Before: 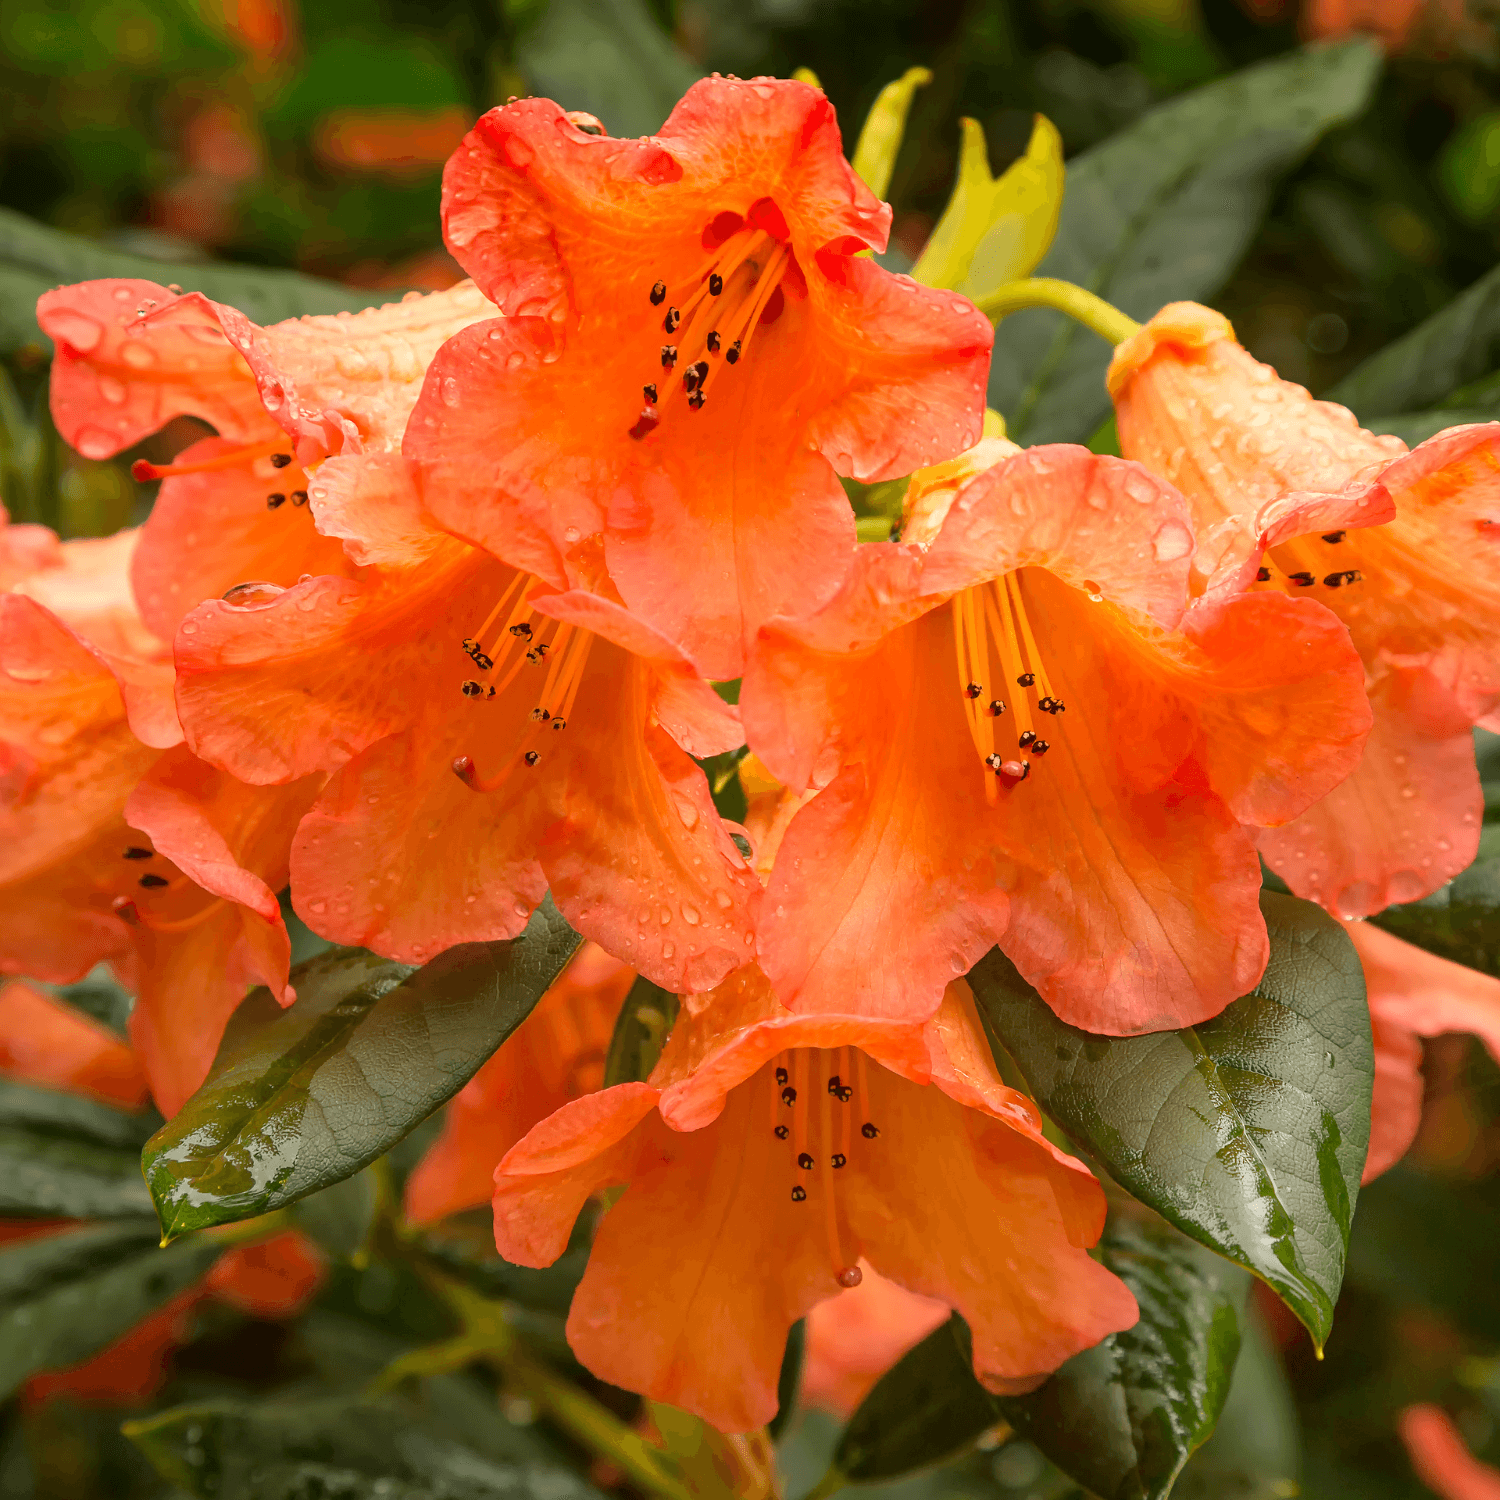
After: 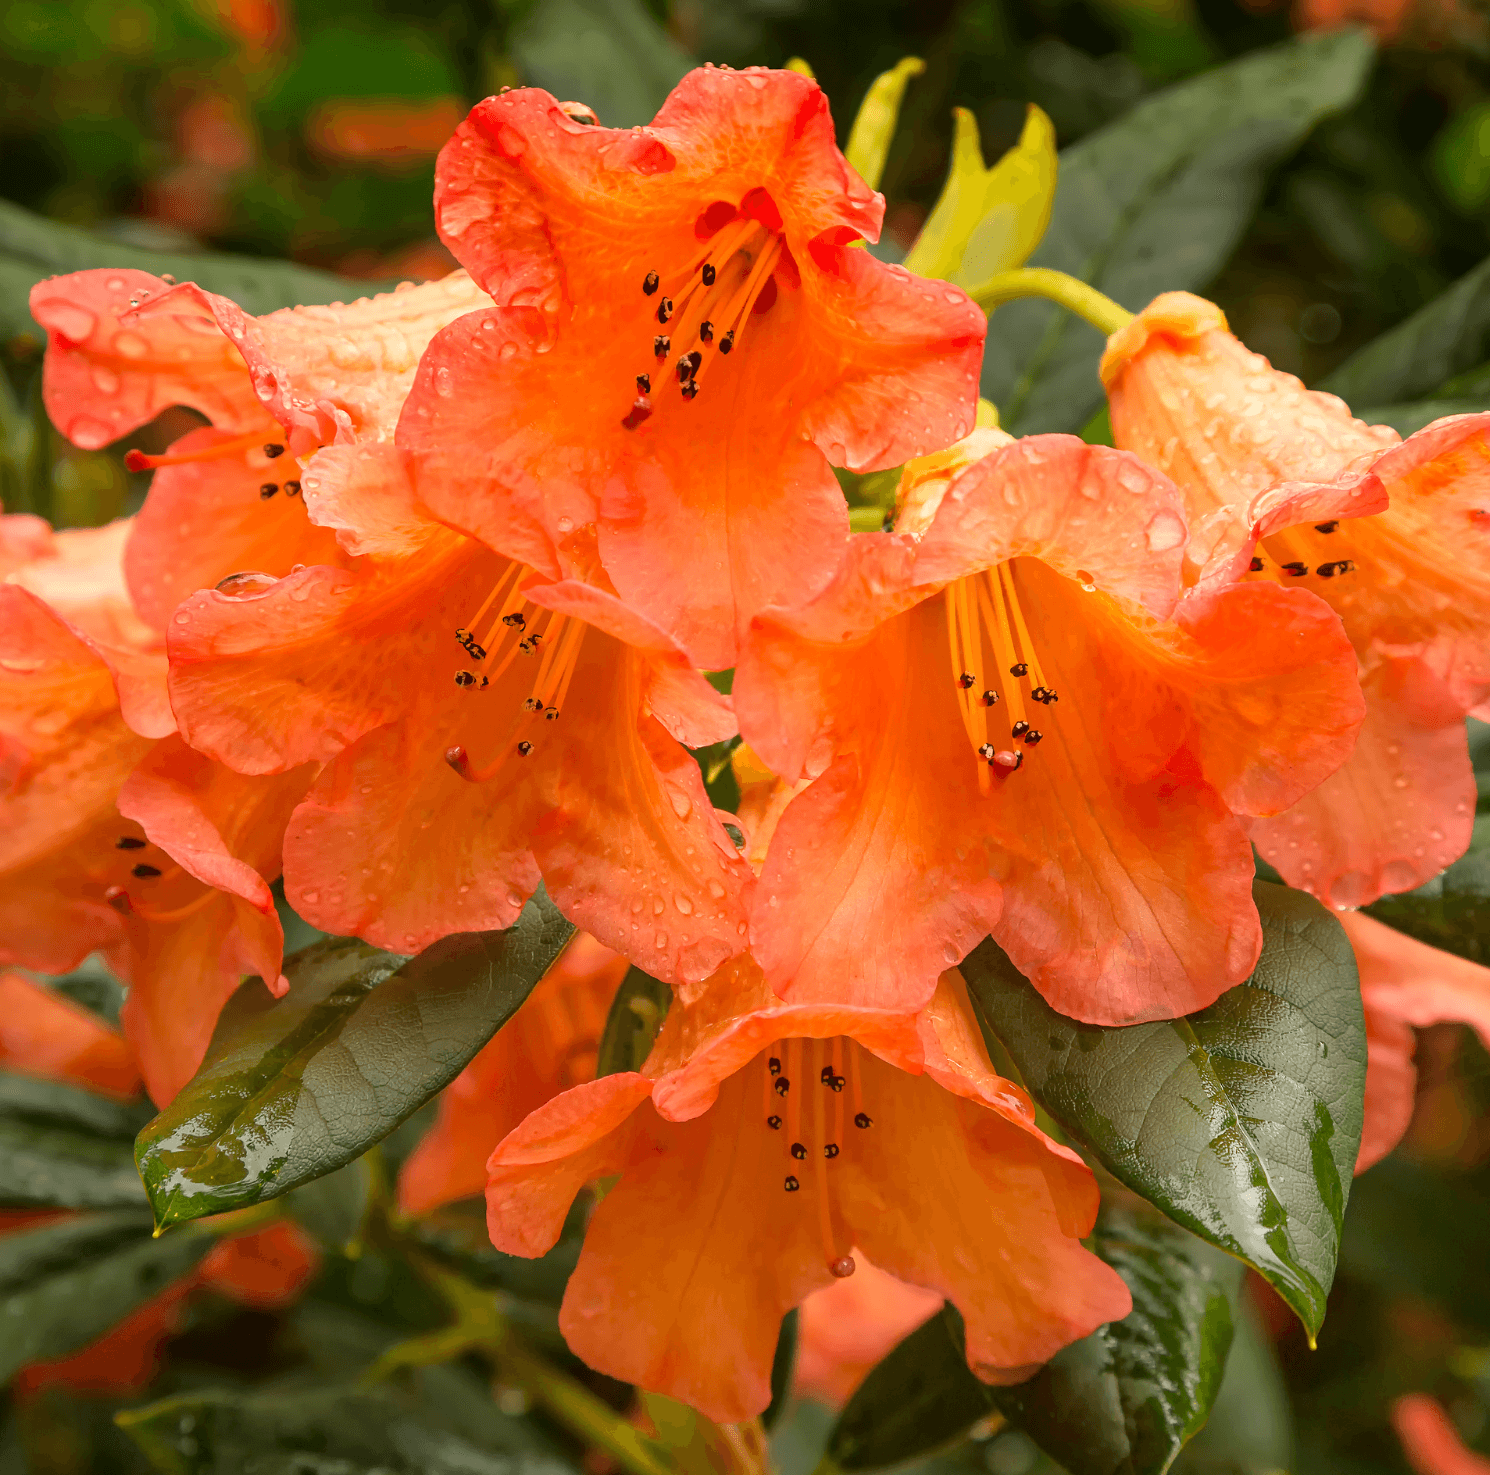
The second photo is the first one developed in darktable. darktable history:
crop: left 0.477%, top 0.718%, right 0.166%, bottom 0.913%
